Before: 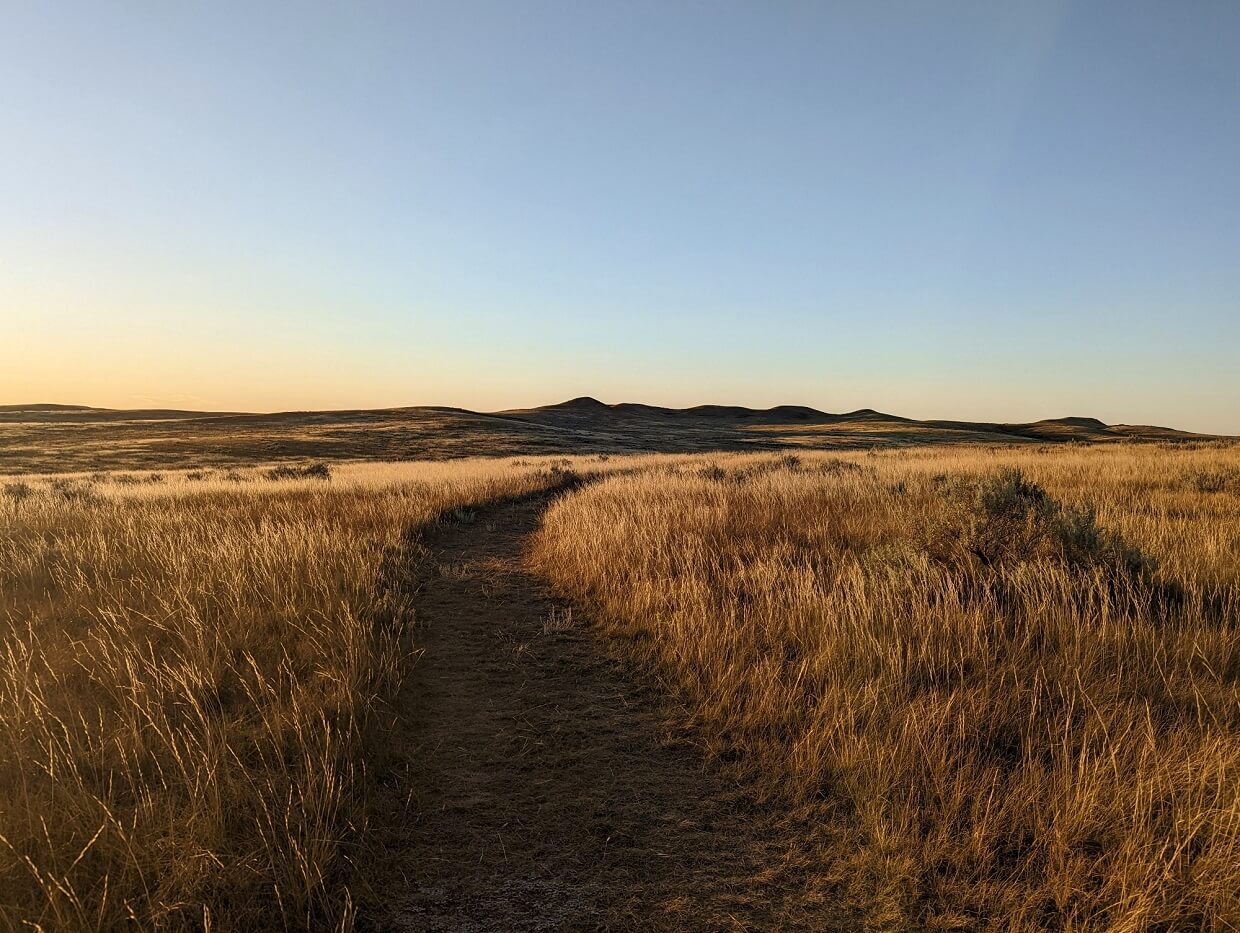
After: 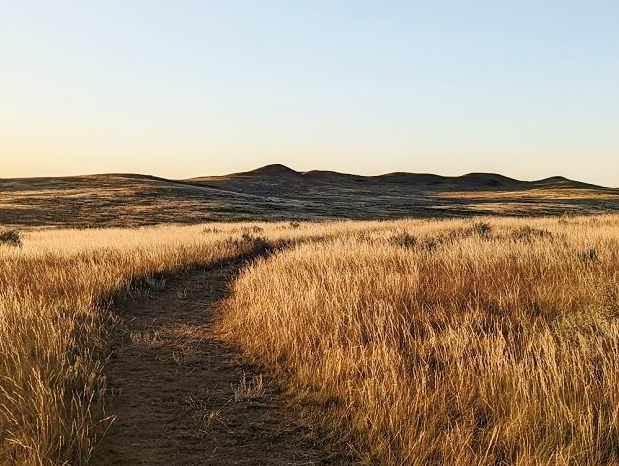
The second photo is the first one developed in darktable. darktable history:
crop: left 25%, top 25%, right 25%, bottom 25%
base curve: curves: ch0 [(0, 0) (0.204, 0.334) (0.55, 0.733) (1, 1)], preserve colors none
